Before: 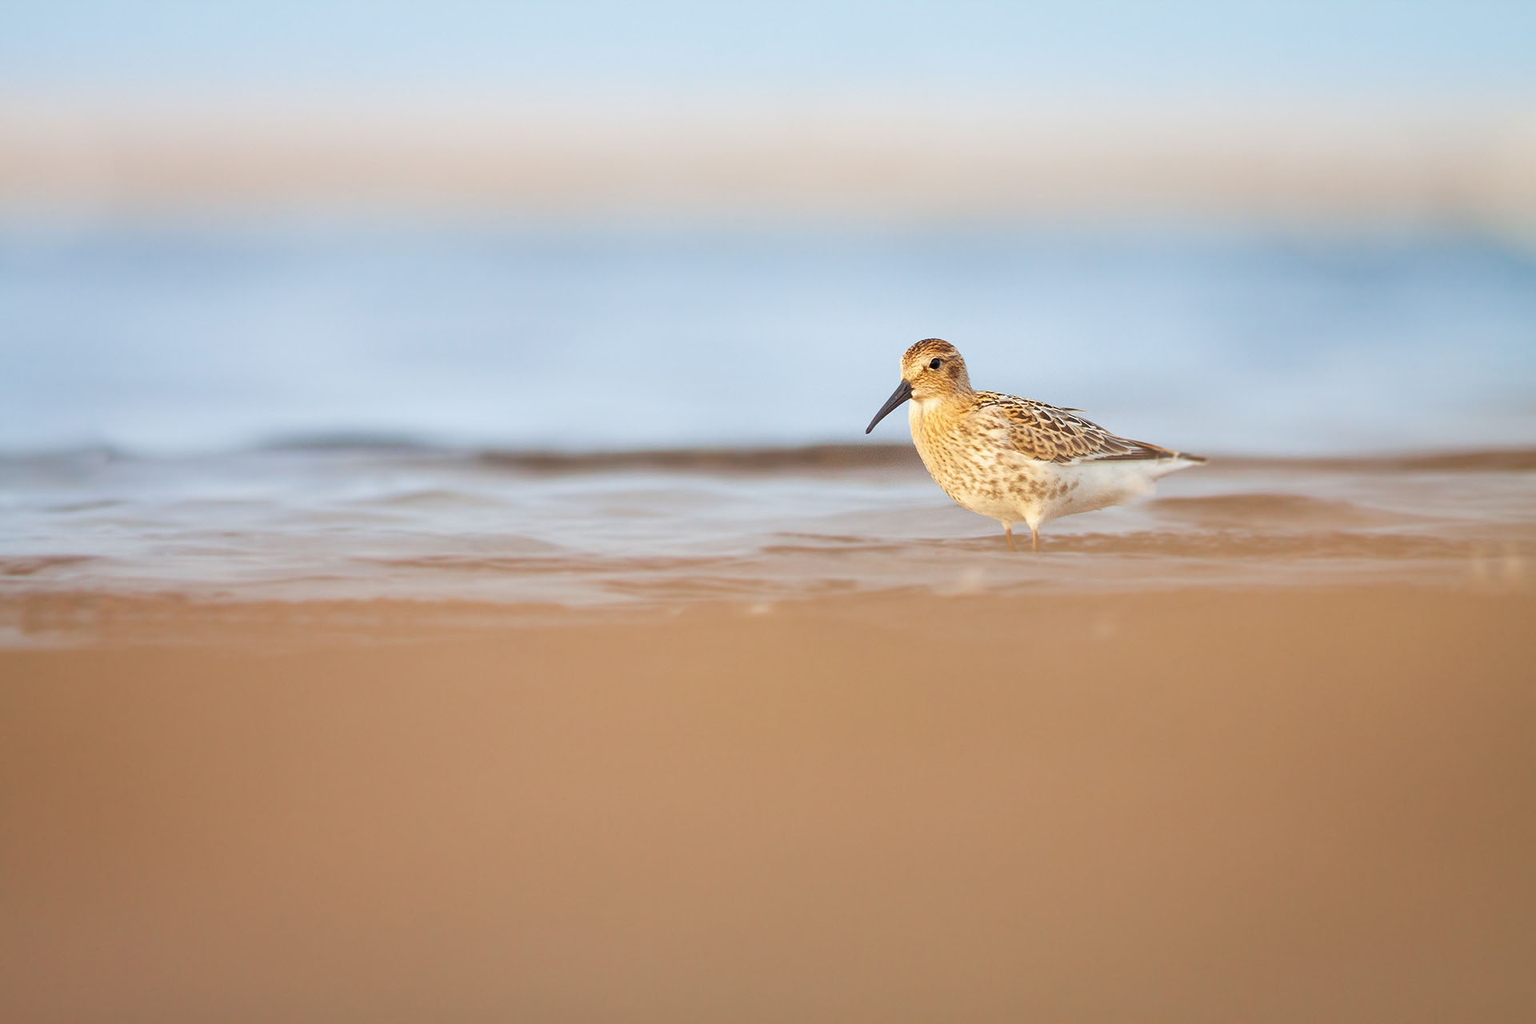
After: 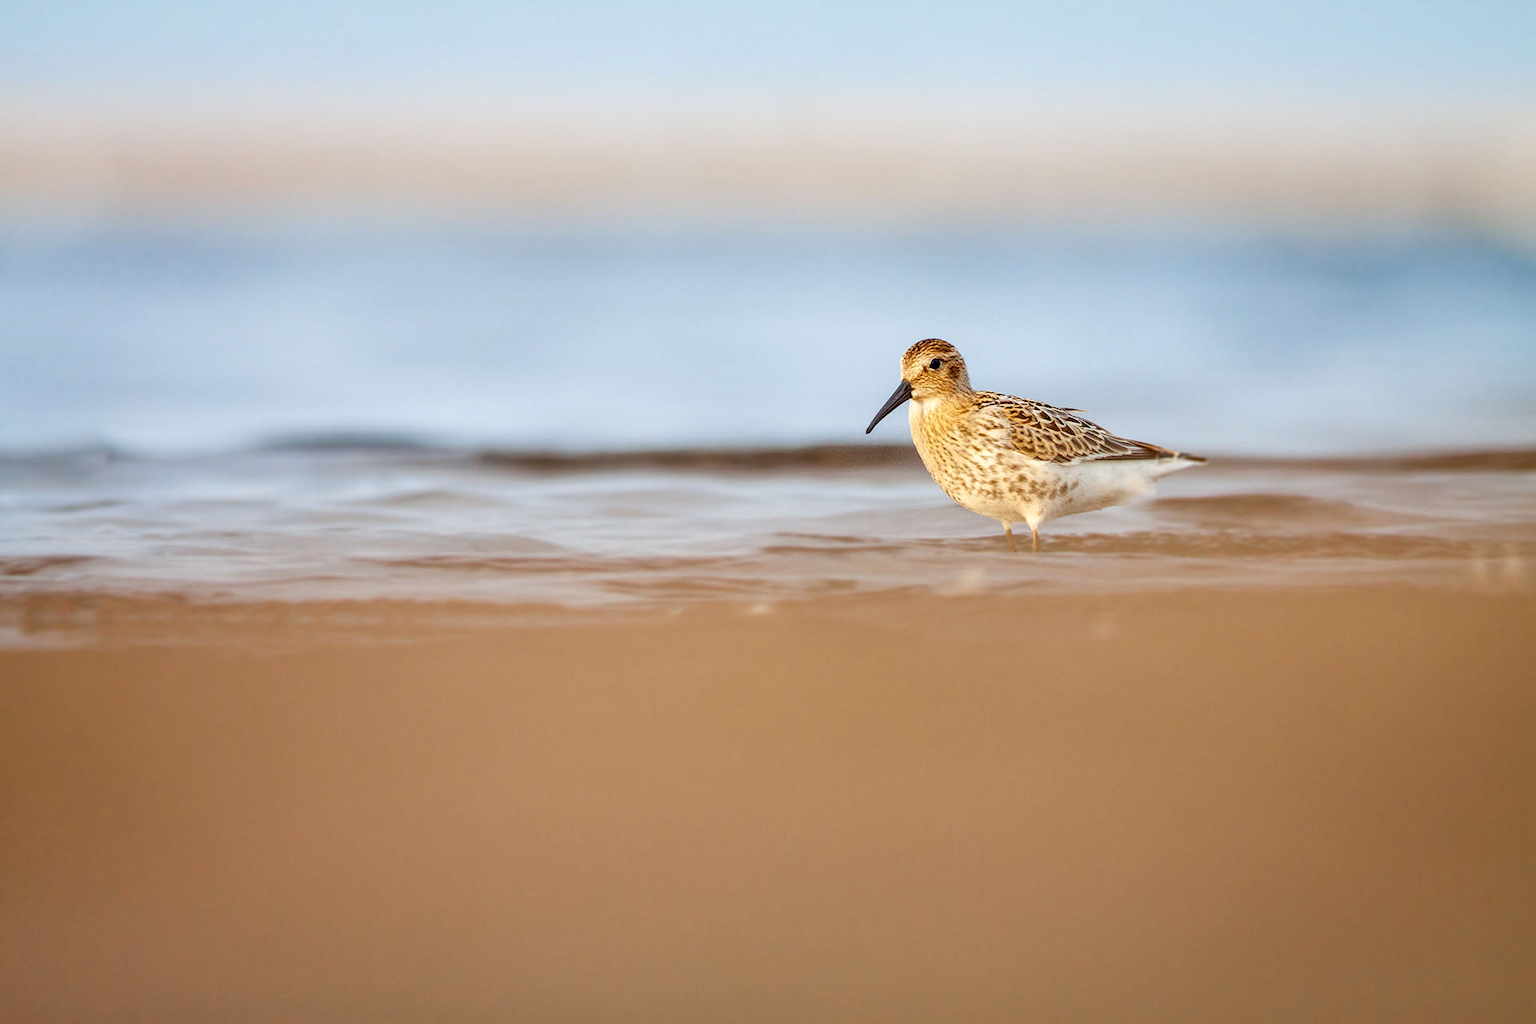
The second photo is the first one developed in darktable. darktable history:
contrast brightness saturation: contrast 0.07
exposure: black level correction 0.029, exposure -0.073 EV, compensate highlight preservation false
local contrast: detail 130%
